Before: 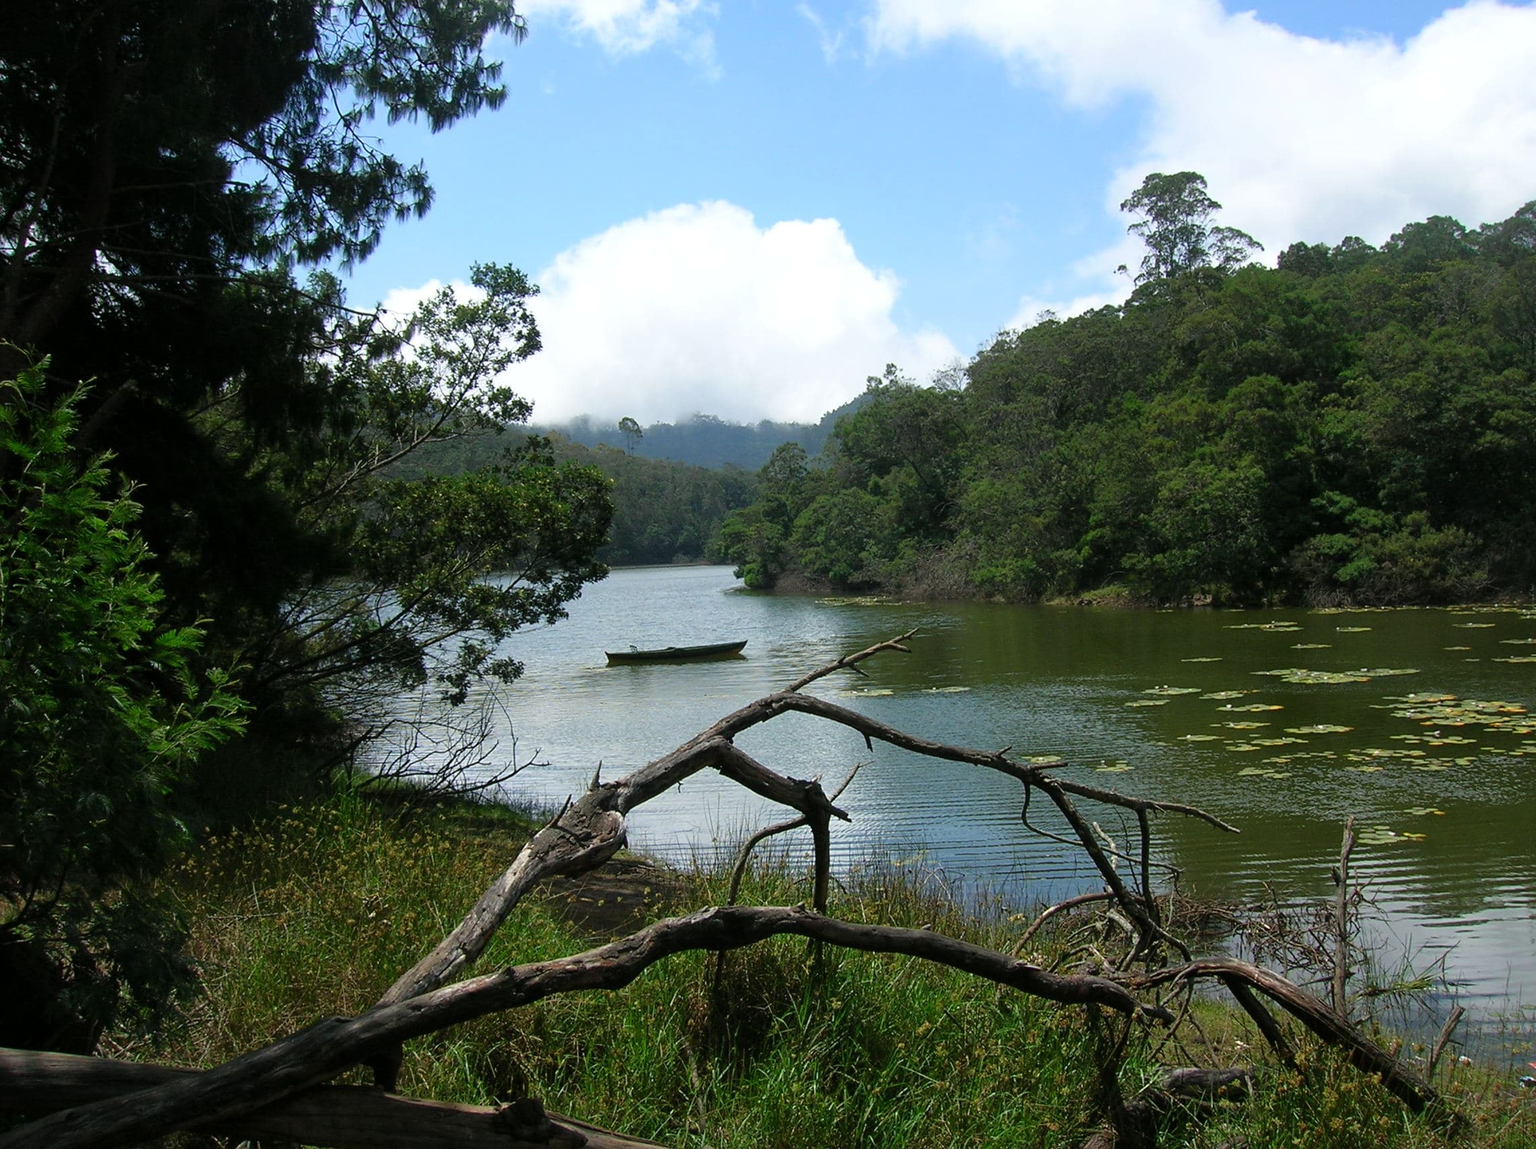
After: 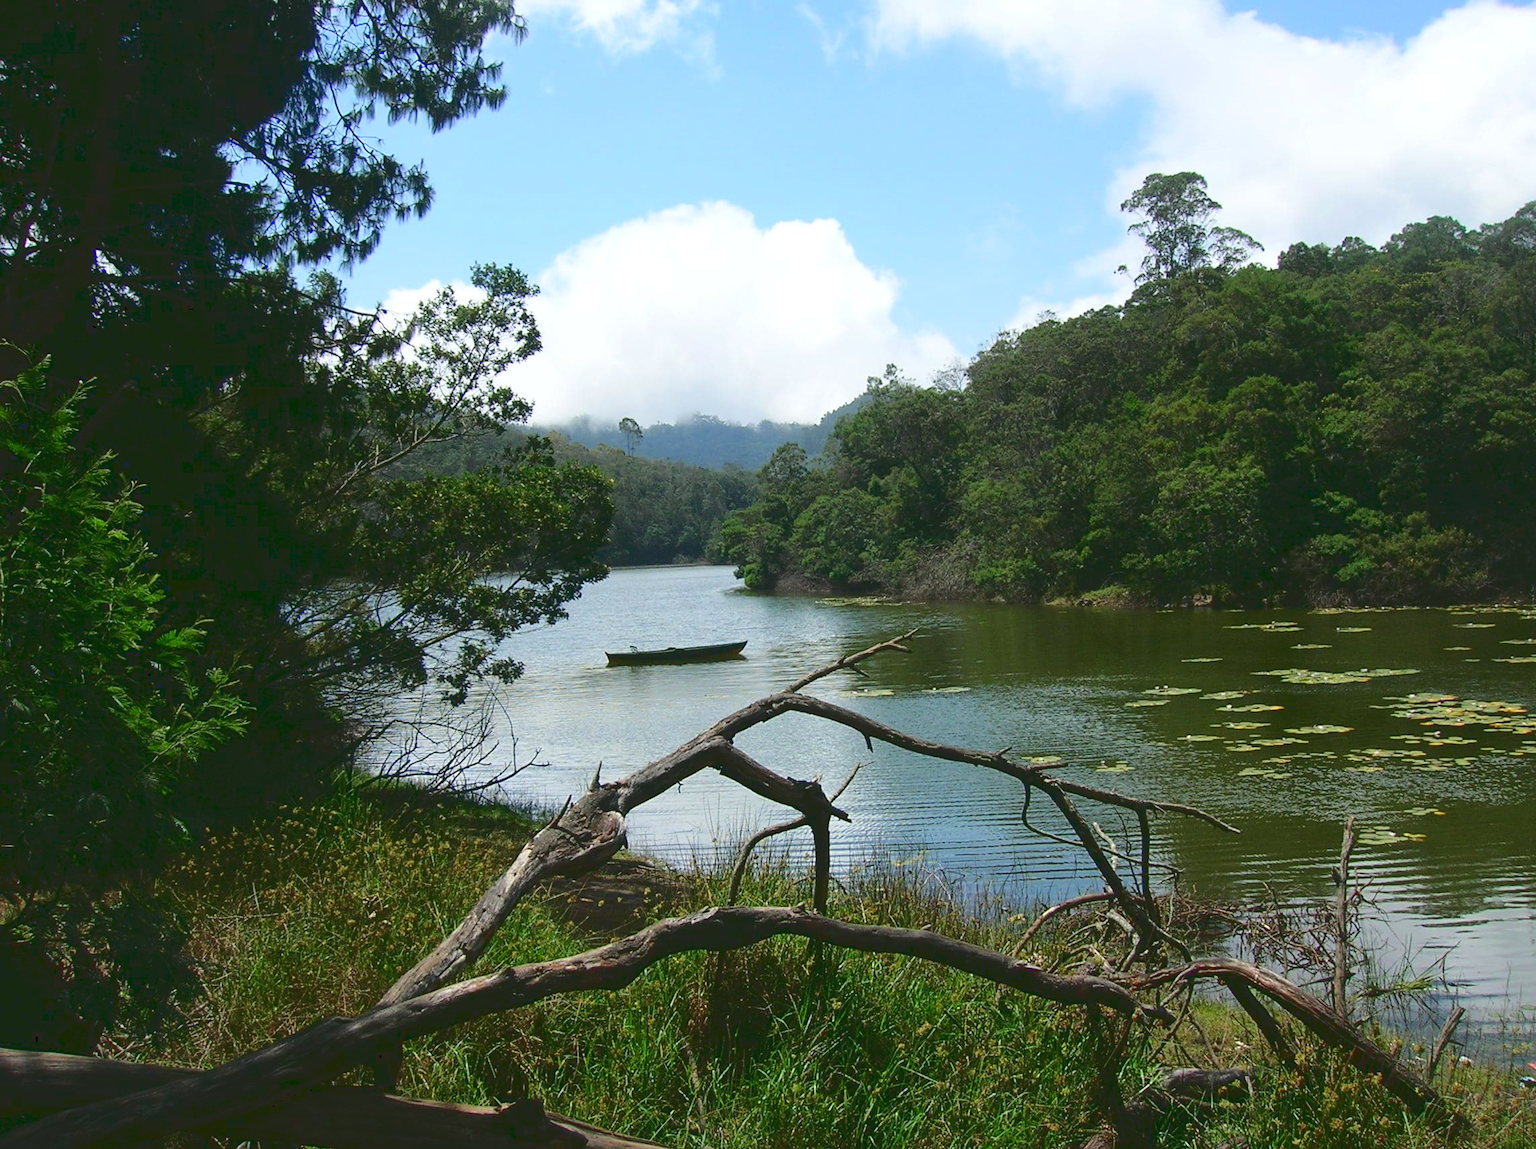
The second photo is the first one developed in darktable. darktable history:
tone curve: curves: ch0 [(0, 0) (0.003, 0.139) (0.011, 0.14) (0.025, 0.138) (0.044, 0.14) (0.069, 0.149) (0.1, 0.161) (0.136, 0.179) (0.177, 0.203) (0.224, 0.245) (0.277, 0.302) (0.335, 0.382) (0.399, 0.461) (0.468, 0.546) (0.543, 0.614) (0.623, 0.687) (0.709, 0.758) (0.801, 0.84) (0.898, 0.912) (1, 1)], color space Lab, linked channels, preserve colors none
